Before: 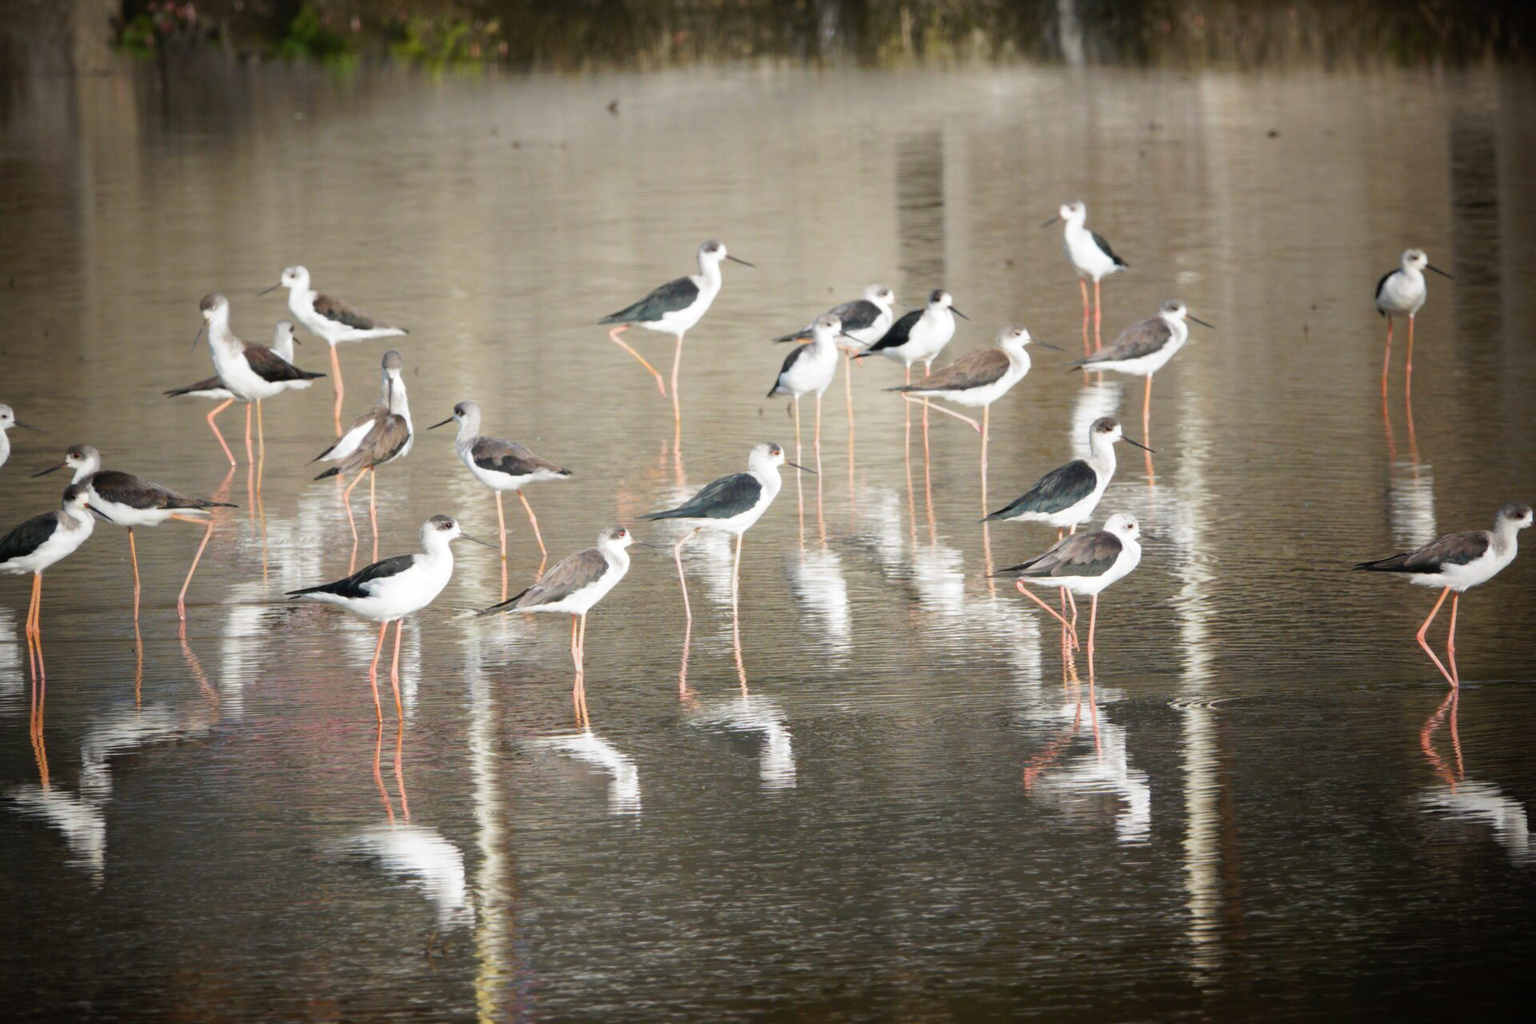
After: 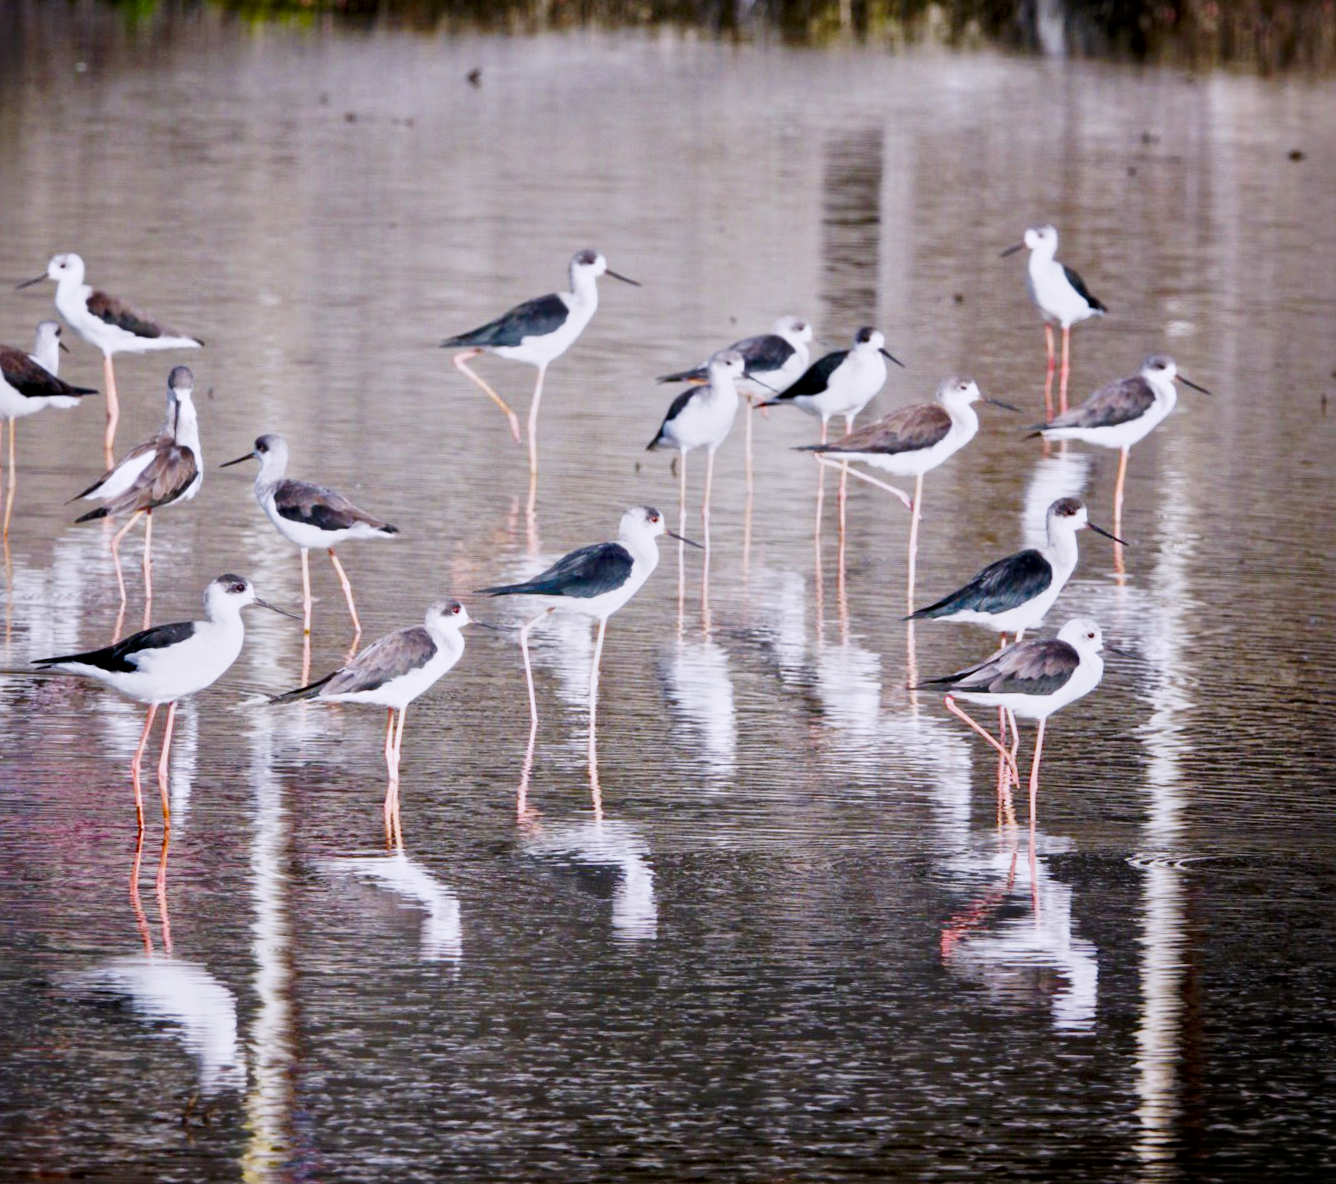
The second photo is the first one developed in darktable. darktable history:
shadows and highlights: shadows 29.62, highlights -30.29, low approximation 0.01, soften with gaussian
color balance rgb: perceptual saturation grading › global saturation 24.999%, perceptual brilliance grading › global brilliance 14.639%, perceptual brilliance grading › shadows -34.518%, global vibrance 16.836%, saturation formula JzAzBz (2021)
local contrast: mode bilateral grid, contrast 20, coarseness 19, detail 164%, midtone range 0.2
crop and rotate: angle -3.13°, left 14.036%, top 0.025%, right 10.759%, bottom 0.02%
color calibration: illuminant custom, x 0.367, y 0.392, temperature 4434.09 K
filmic rgb: black relative exposure -7.65 EV, white relative exposure 4.56 EV, hardness 3.61, contrast 1.118, preserve chrominance no, color science v4 (2020)
tone equalizer: edges refinement/feathering 500, mask exposure compensation -1.57 EV, preserve details no
